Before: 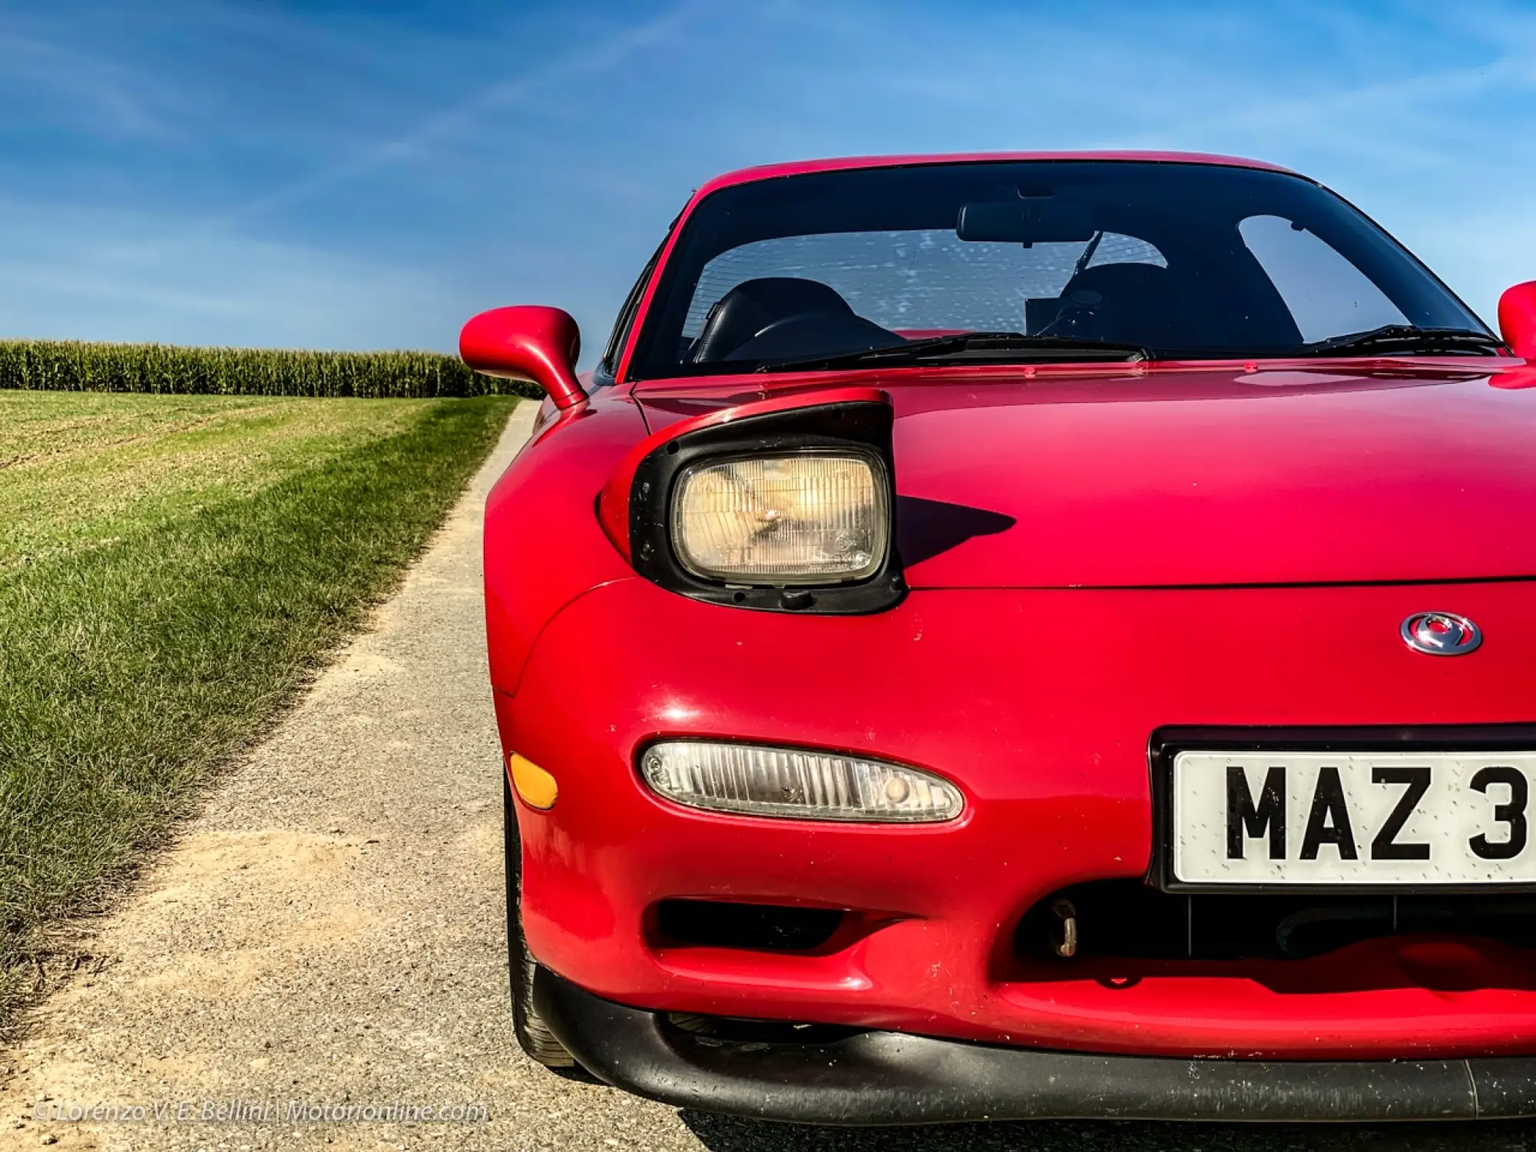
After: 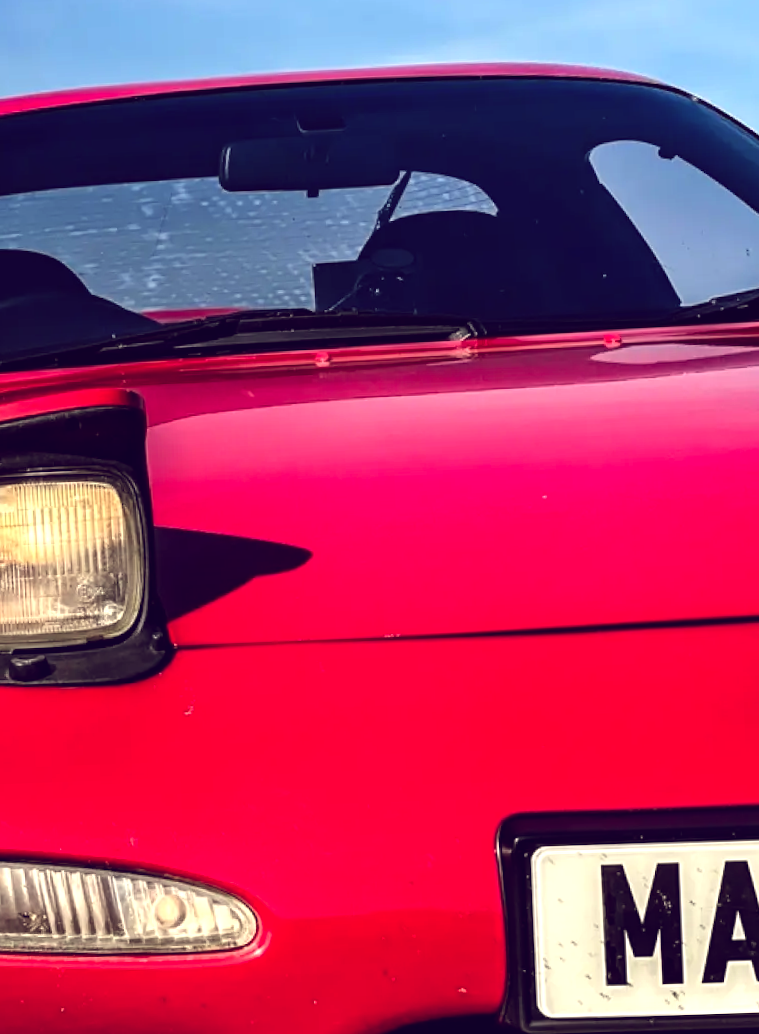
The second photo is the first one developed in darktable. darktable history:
crop and rotate: left 49.936%, top 10.094%, right 13.136%, bottom 24.256%
color balance: lift [1.001, 0.997, 0.99, 1.01], gamma [1.007, 1, 0.975, 1.025], gain [1, 1.065, 1.052, 0.935], contrast 13.25%
rotate and perspective: rotation -2.22°, lens shift (horizontal) -0.022, automatic cropping off
exposure: black level correction -0.001, exposure 0.08 EV, compensate highlight preservation false
